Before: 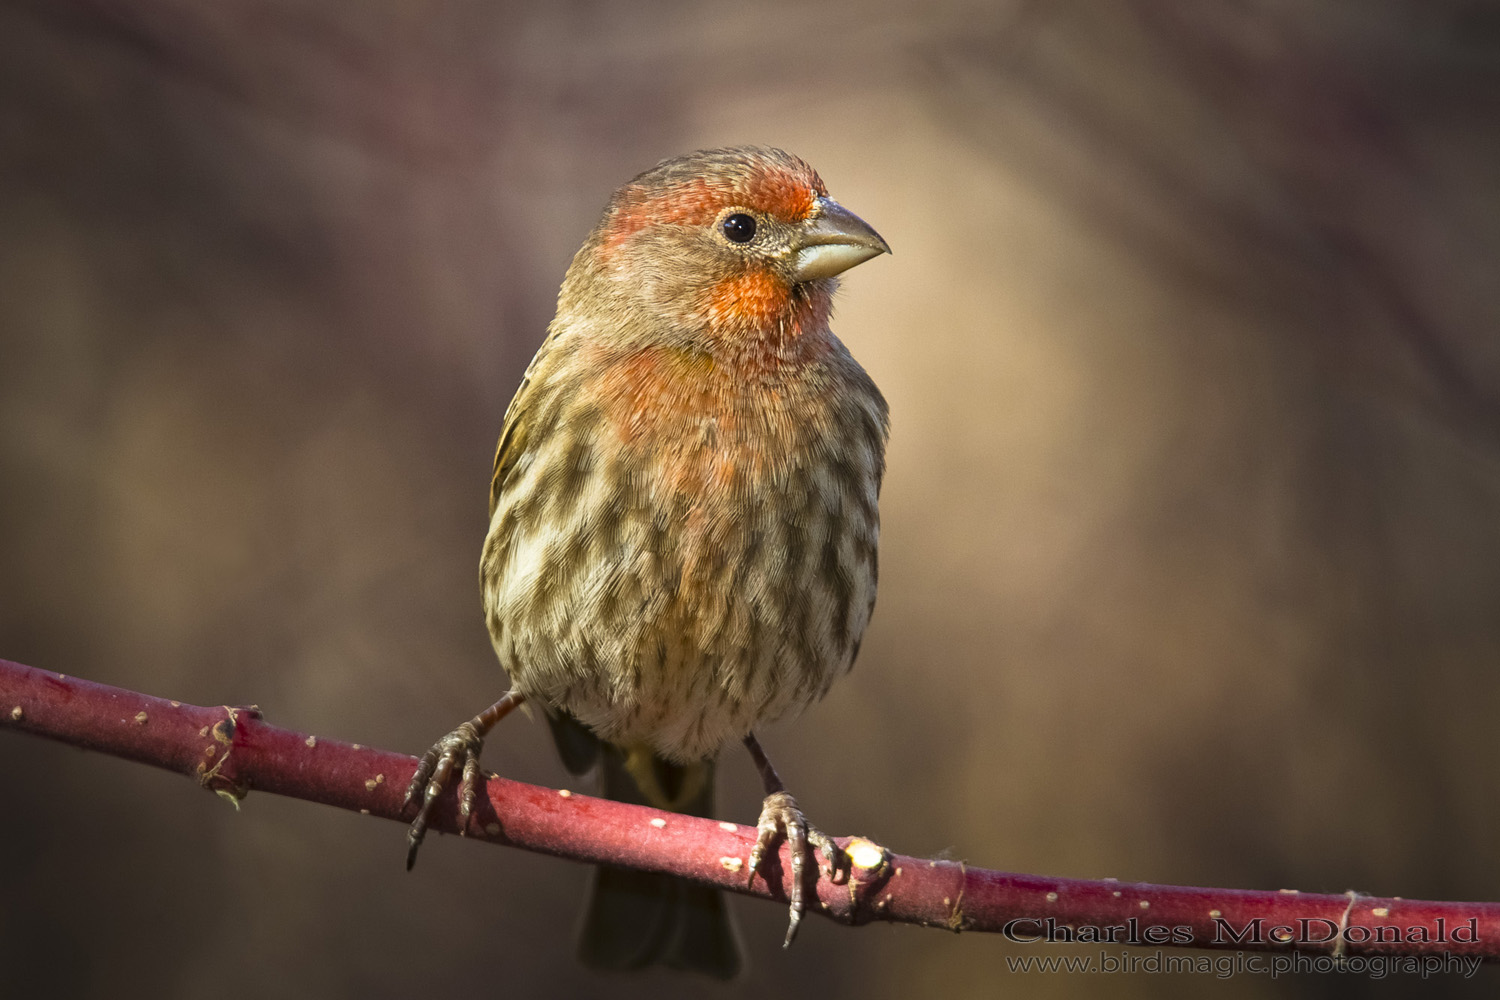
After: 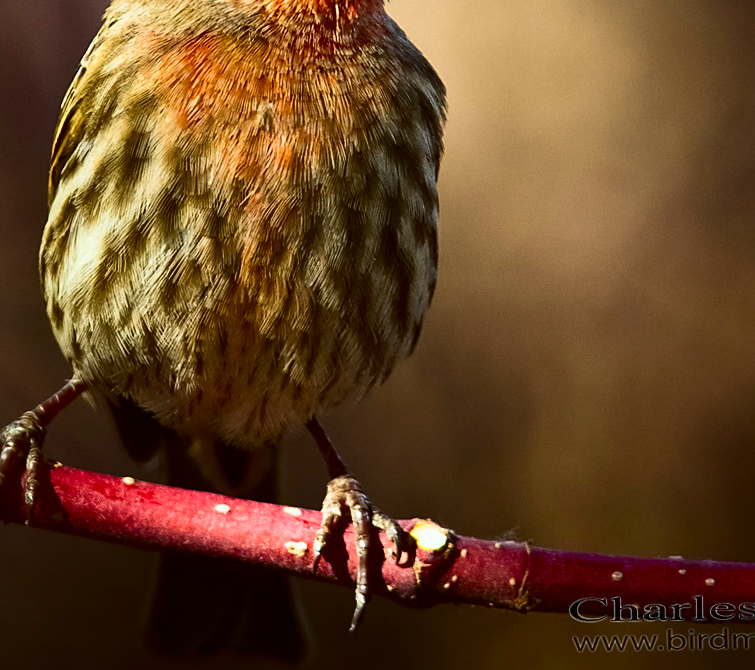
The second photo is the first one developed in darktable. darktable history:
contrast brightness saturation: contrast 0.22, brightness -0.19, saturation 0.24
rotate and perspective: rotation -1°, crop left 0.011, crop right 0.989, crop top 0.025, crop bottom 0.975
white balance: red 0.978, blue 0.999
sharpen: radius 1.864, amount 0.398, threshold 1.271
crop and rotate: left 29.237%, top 31.152%, right 19.807%
